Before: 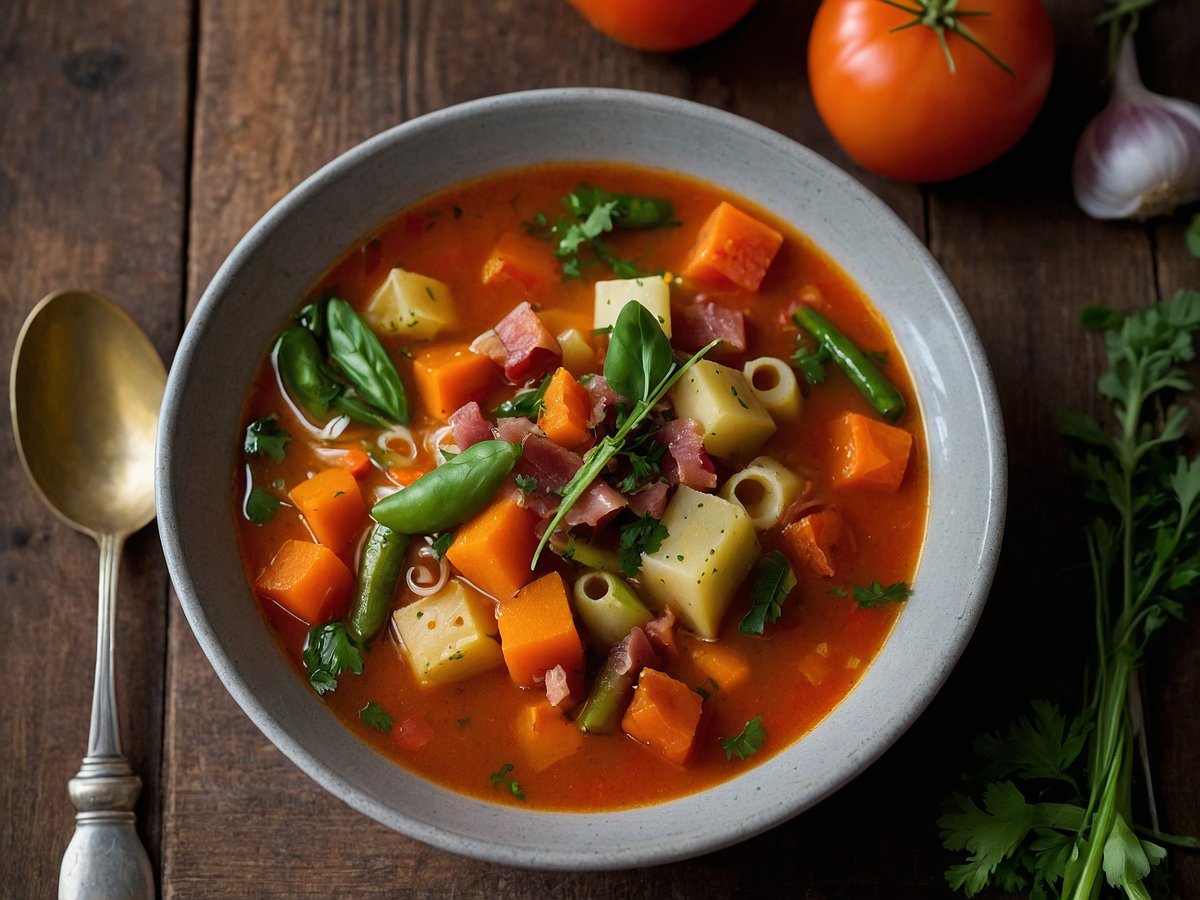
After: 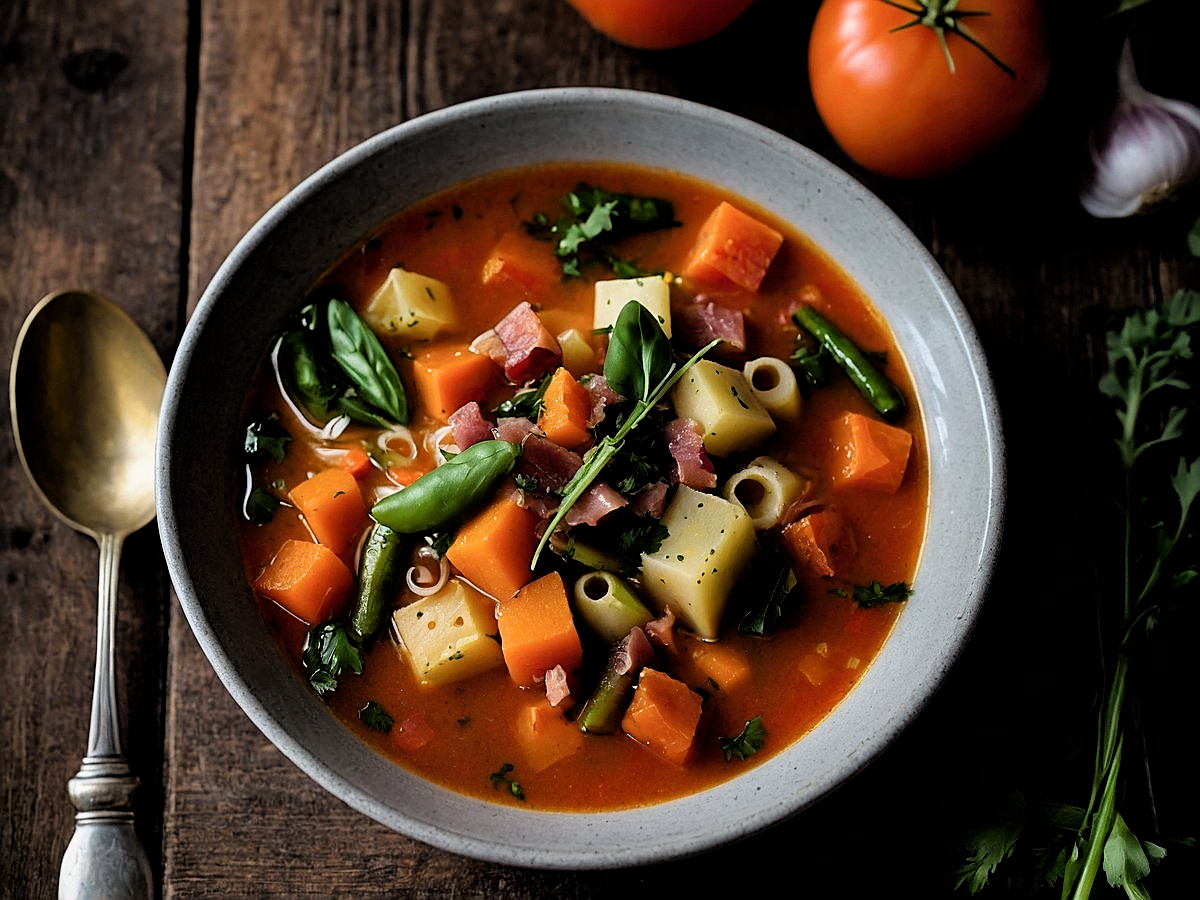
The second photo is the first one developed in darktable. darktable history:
filmic rgb: black relative exposure -3.68 EV, white relative exposure 2.74 EV, dynamic range scaling -5.41%, hardness 3.04
sharpen: on, module defaults
